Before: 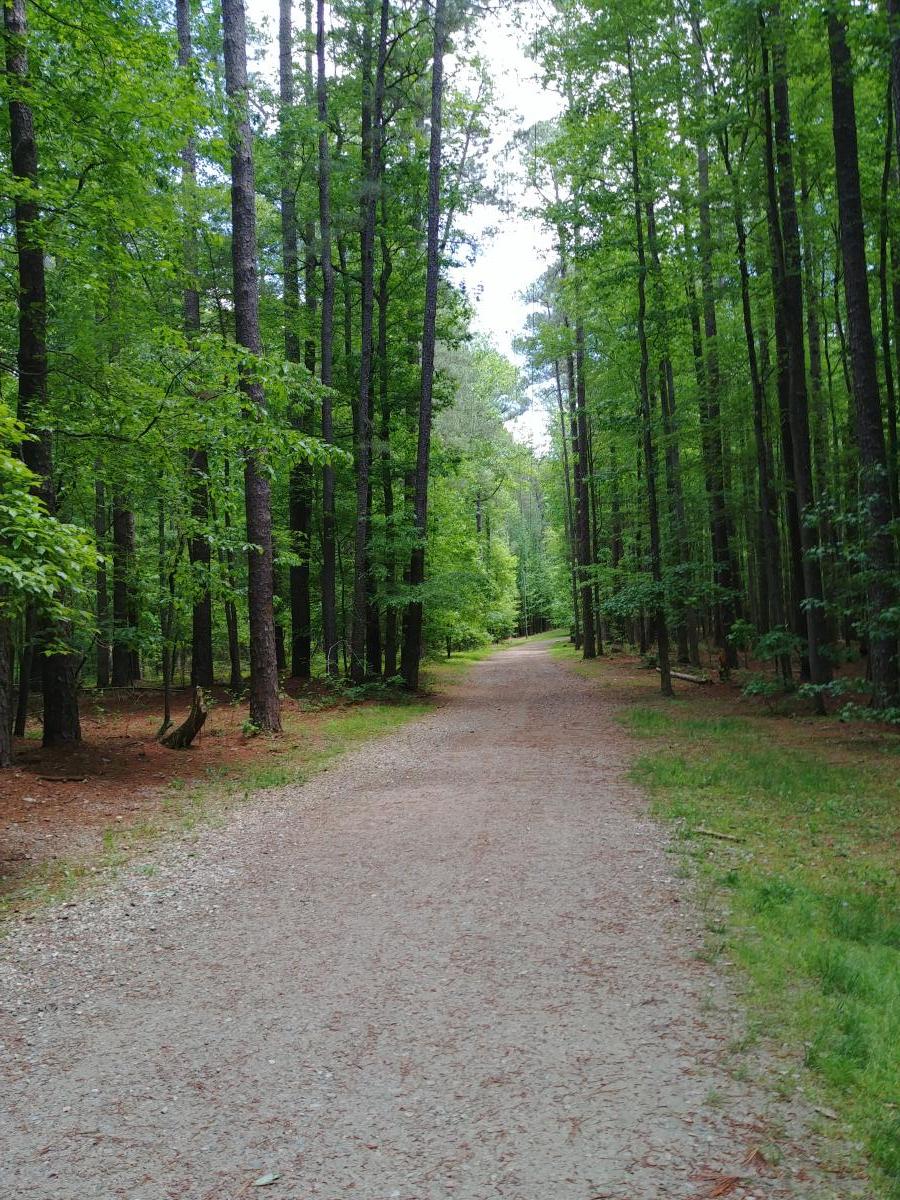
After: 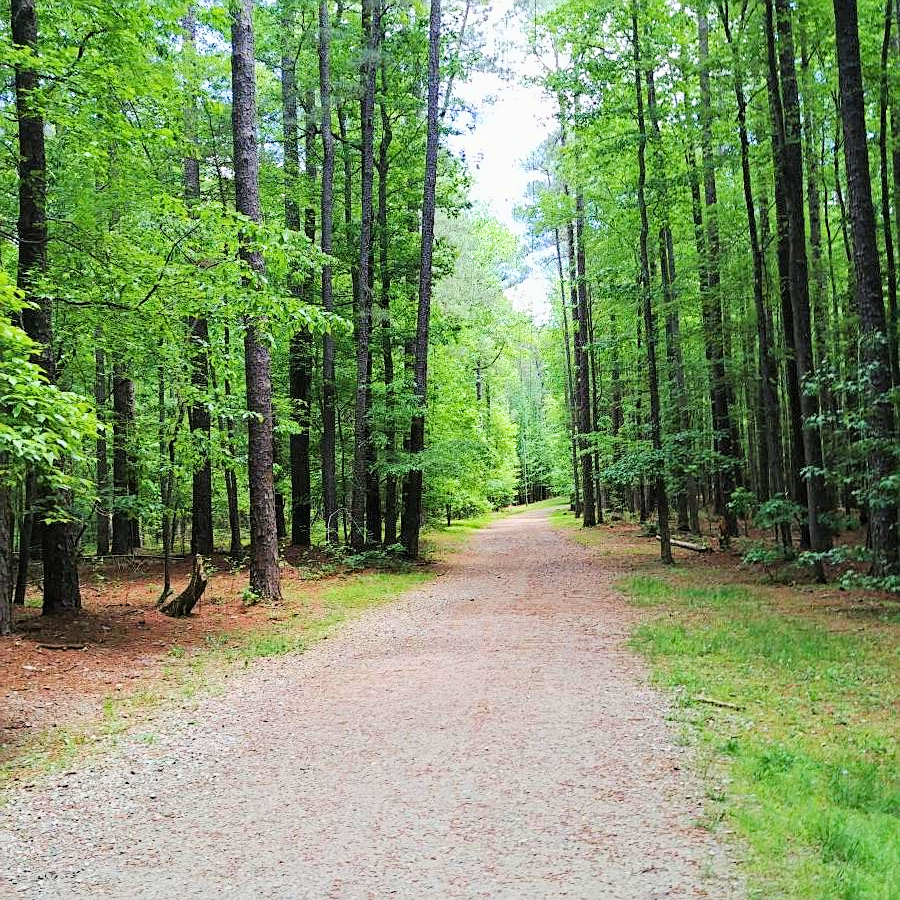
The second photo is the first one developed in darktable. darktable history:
crop: top 11.054%, bottom 13.927%
haze removal: compatibility mode true, adaptive false
sharpen: on, module defaults
filmic rgb: black relative exposure -7.65 EV, white relative exposure 4.56 EV, threshold 5.97 EV, hardness 3.61, contrast 1.055, color science v6 (2022), enable highlight reconstruction true
exposure: black level correction 0, exposure 1.473 EV, compensate highlight preservation false
shadows and highlights: shadows 31.17, highlights 1.93, soften with gaussian
